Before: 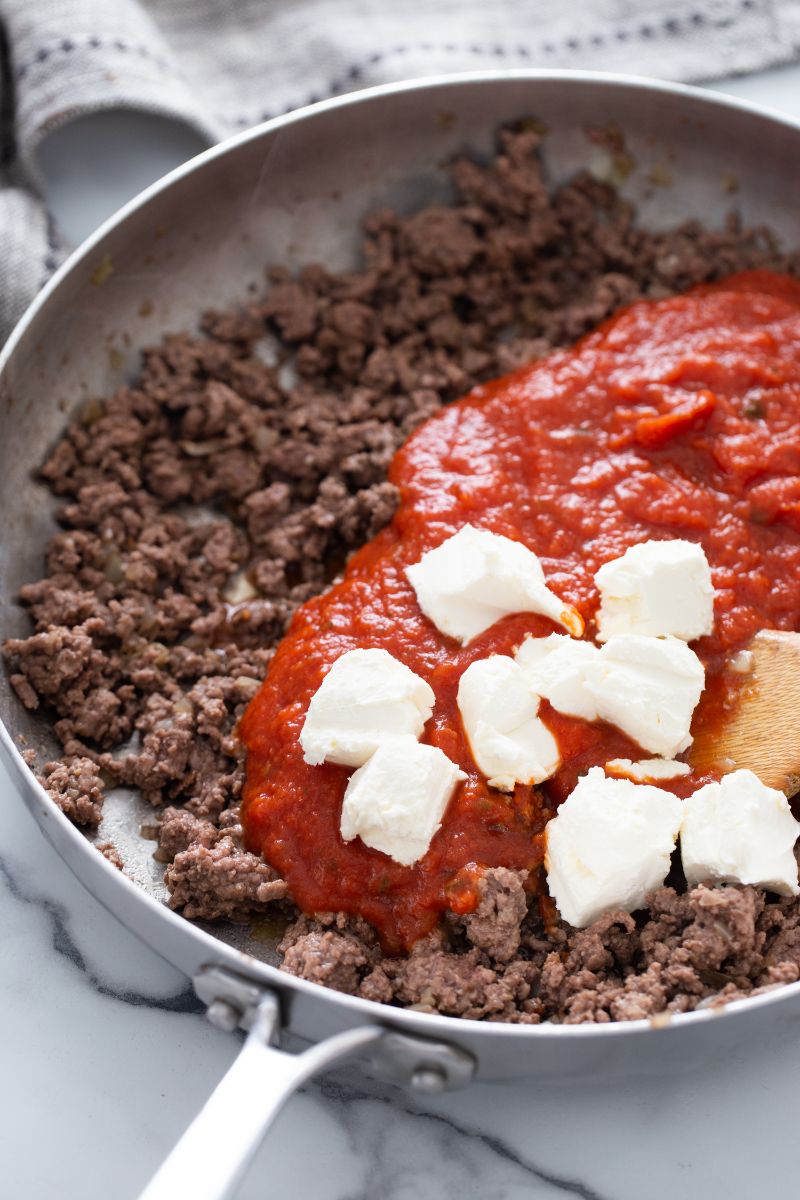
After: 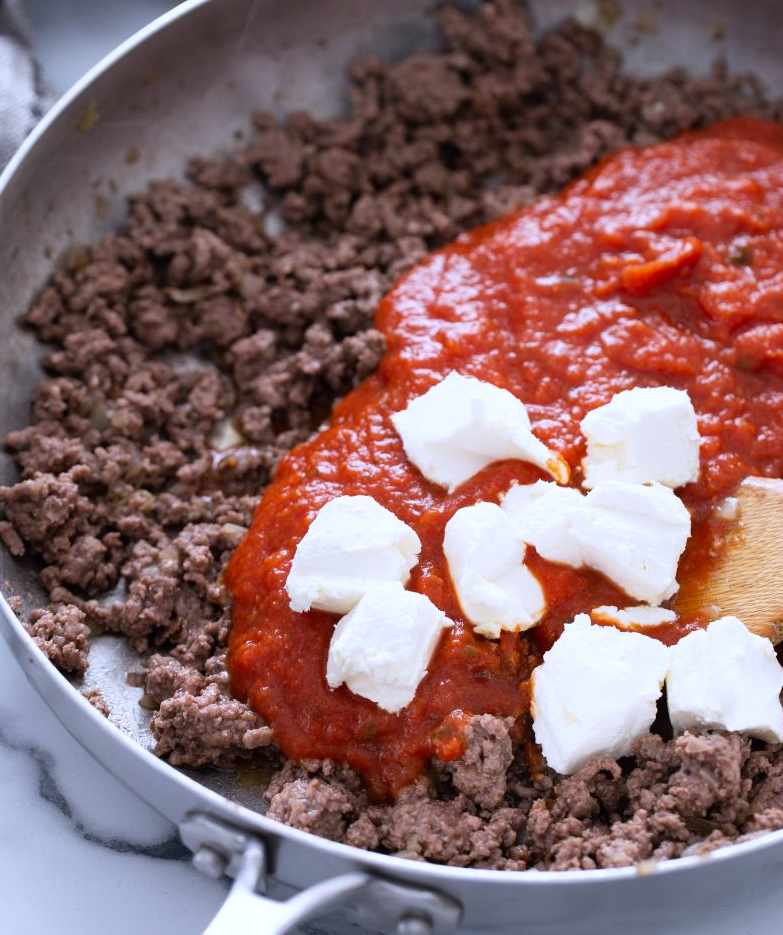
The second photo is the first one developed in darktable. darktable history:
white balance: red 0.967, blue 1.119, emerald 0.756
crop and rotate: left 1.814%, top 12.818%, right 0.25%, bottom 9.225%
